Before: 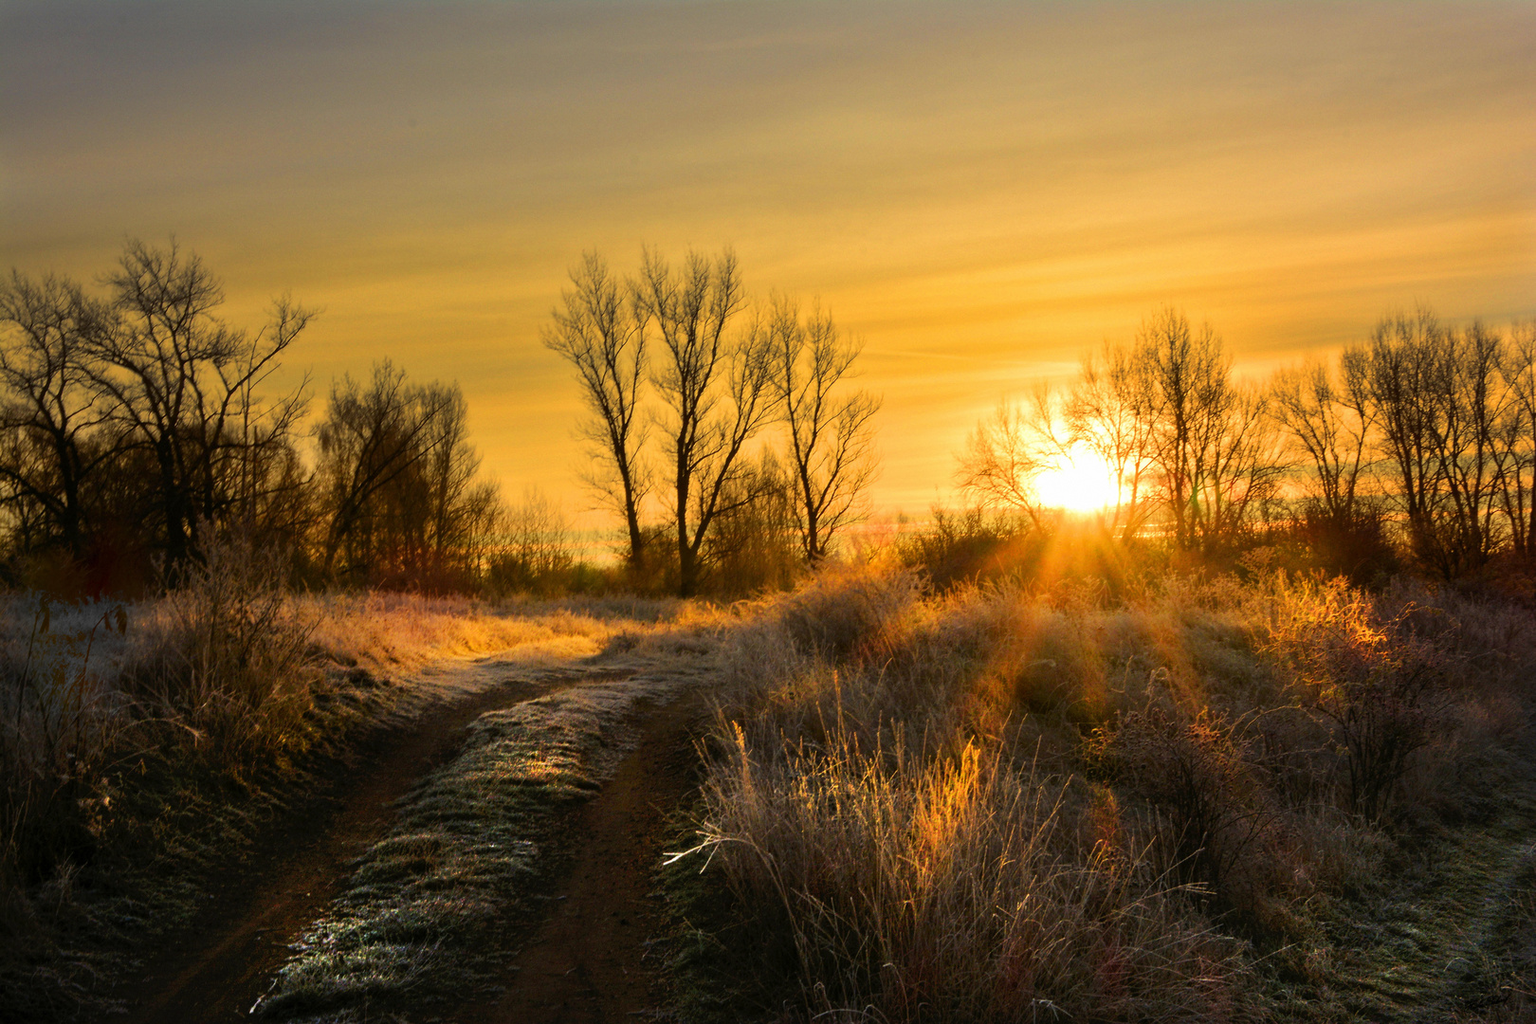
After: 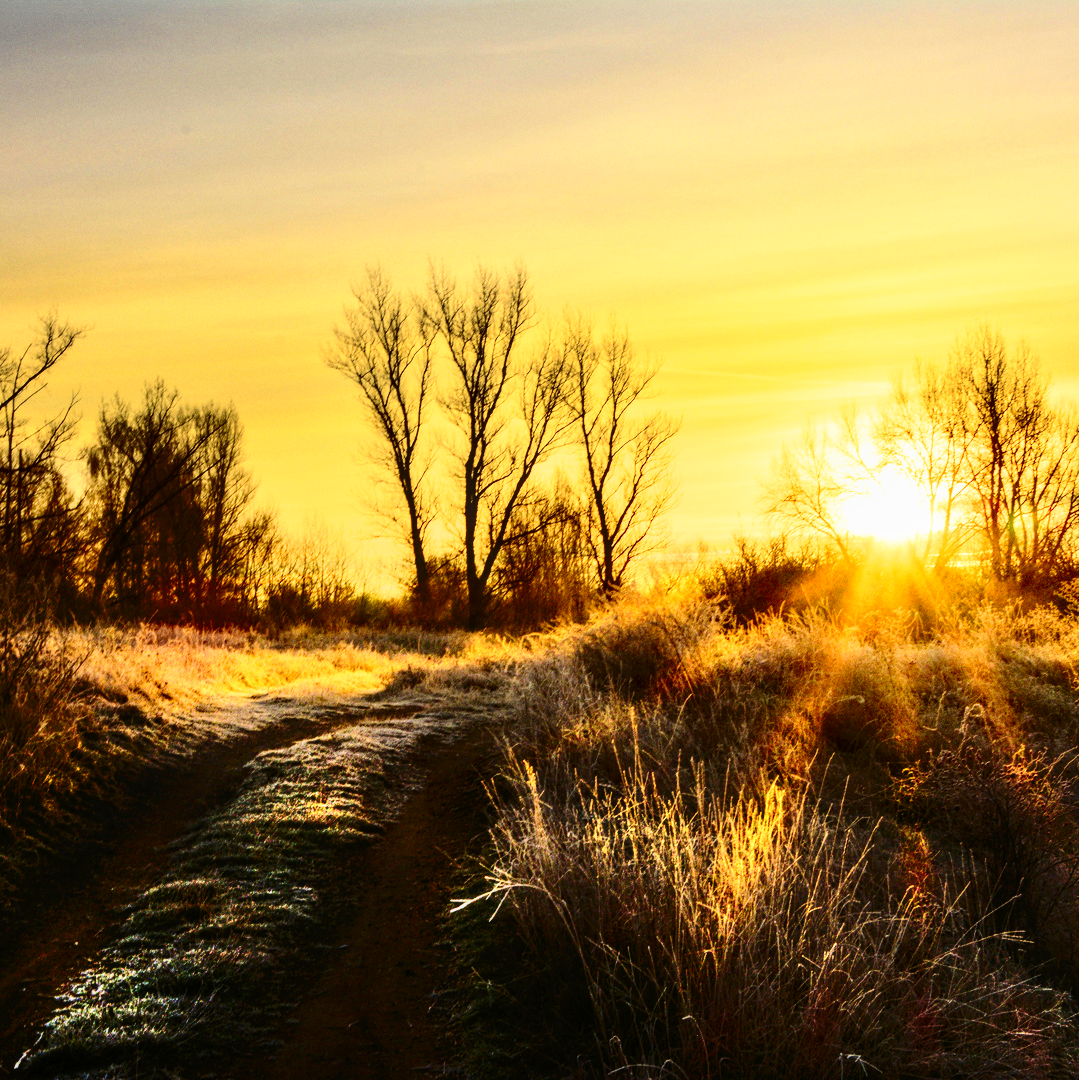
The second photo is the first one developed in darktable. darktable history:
local contrast: detail 130%
exposure: compensate highlight preservation false
base curve: curves: ch0 [(0, 0) (0.028, 0.03) (0.121, 0.232) (0.46, 0.748) (0.859, 0.968) (1, 1)], preserve colors none
crop: left 15.411%, right 17.934%
contrast brightness saturation: contrast 0.299
